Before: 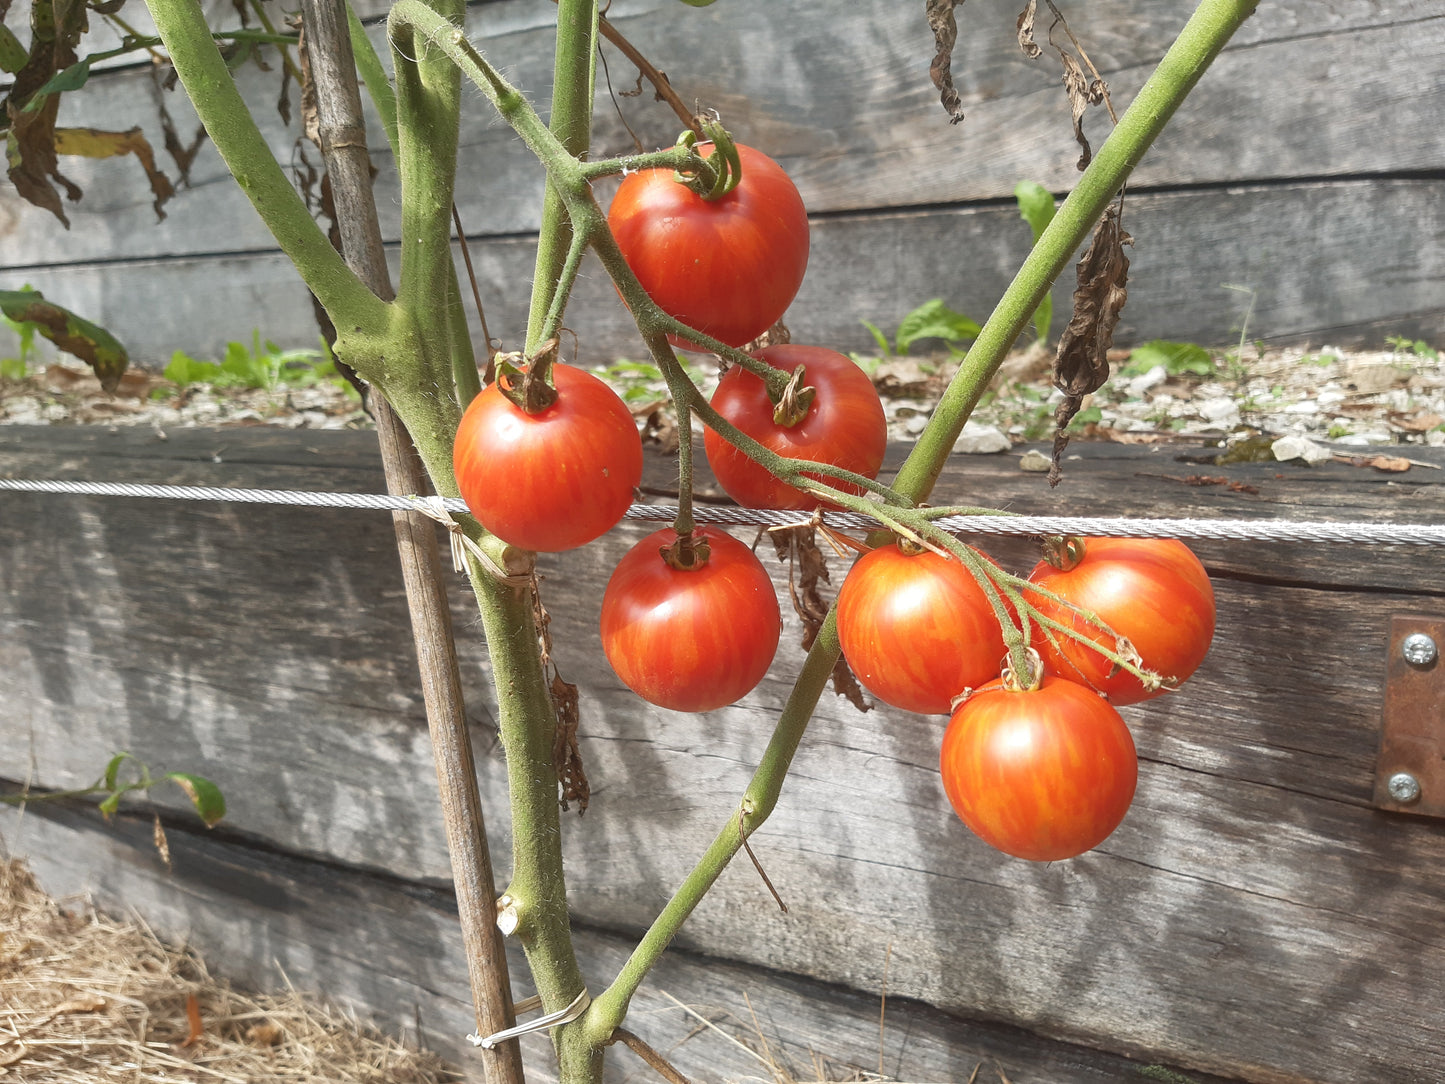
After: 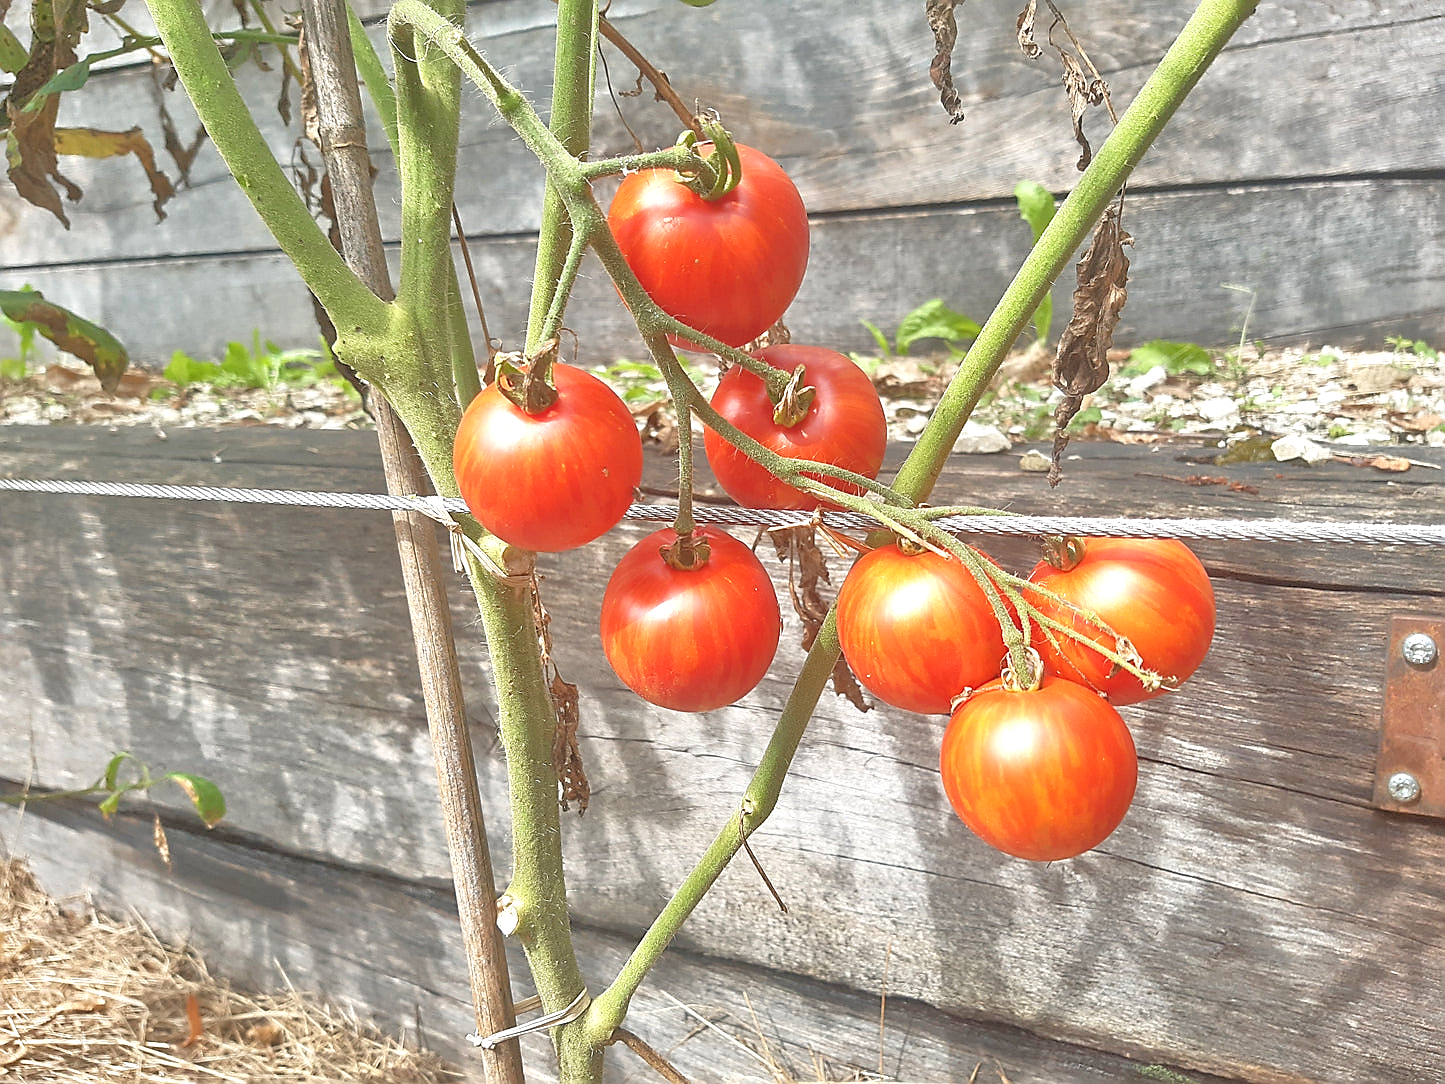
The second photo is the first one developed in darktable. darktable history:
tone equalizer: -7 EV 0.15 EV, -6 EV 0.6 EV, -5 EV 1.15 EV, -4 EV 1.33 EV, -3 EV 1.15 EV, -2 EV 0.6 EV, -1 EV 0.15 EV, mask exposure compensation -0.5 EV
sharpen: radius 1.4, amount 1.25, threshold 0.7
exposure: exposure 0.375 EV, compensate highlight preservation false
